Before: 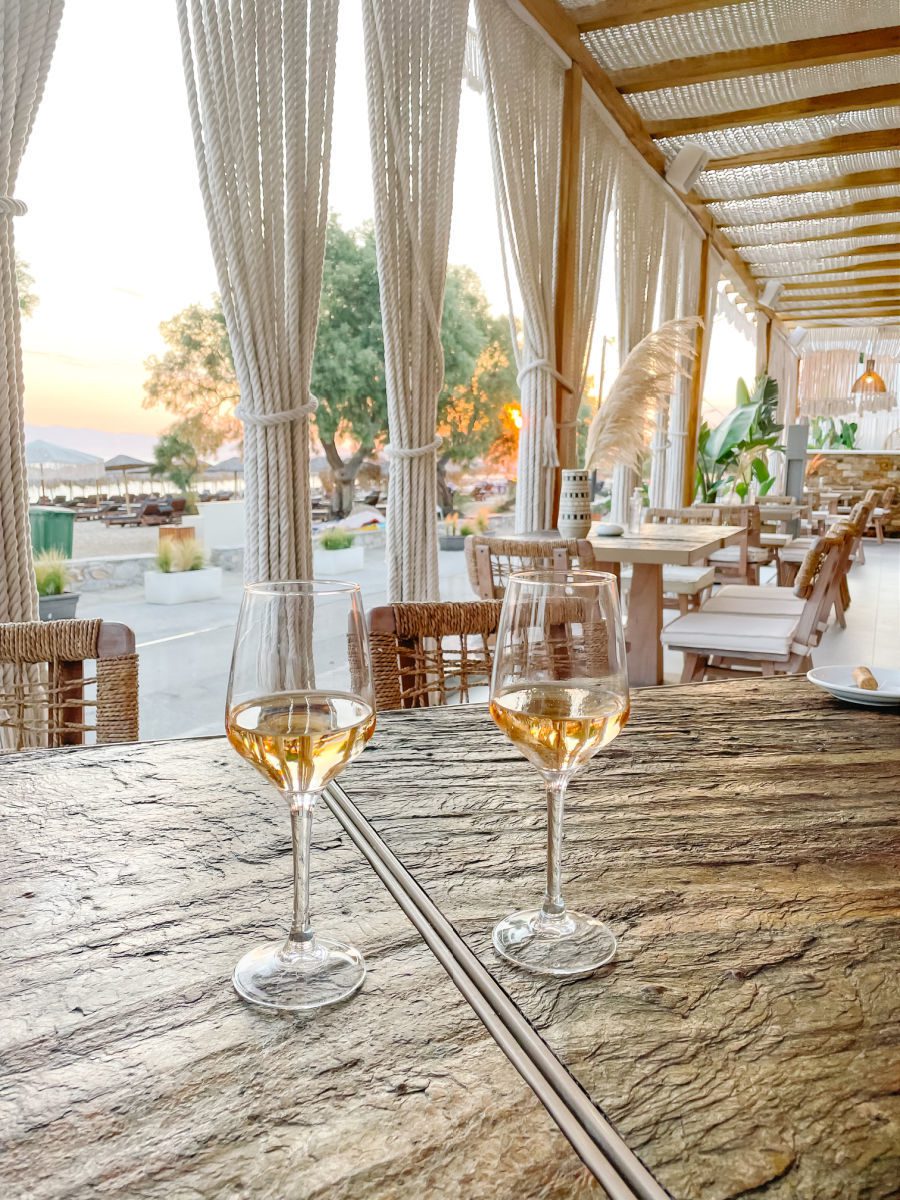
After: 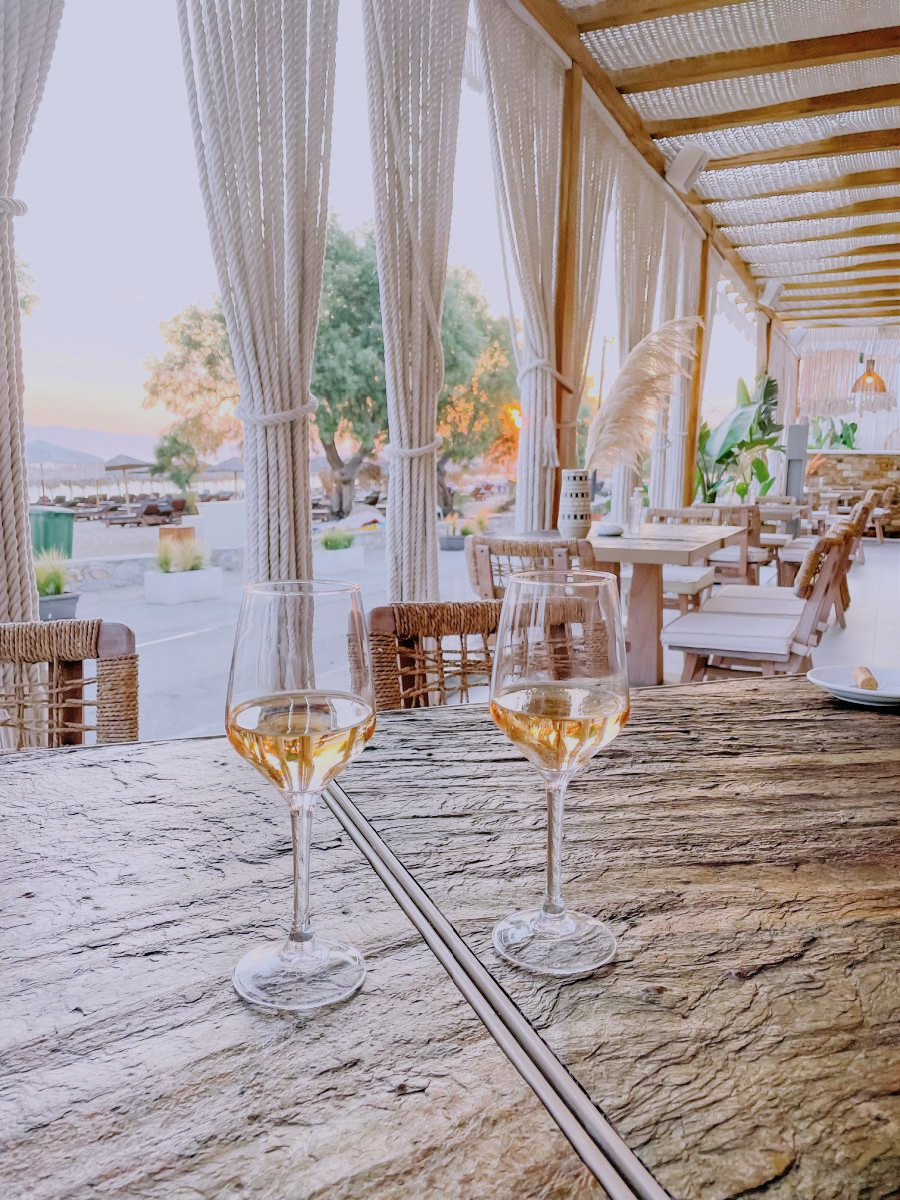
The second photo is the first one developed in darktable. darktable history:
filmic rgb: black relative exposure -7.65 EV, white relative exposure 4.56 EV, threshold 5.94 EV, hardness 3.61, enable highlight reconstruction true
color calibration: illuminant as shot in camera, x 0.362, y 0.385, temperature 4535.64 K
exposure: black level correction -0.001, exposure 0.08 EV, compensate exposure bias true, compensate highlight preservation false
